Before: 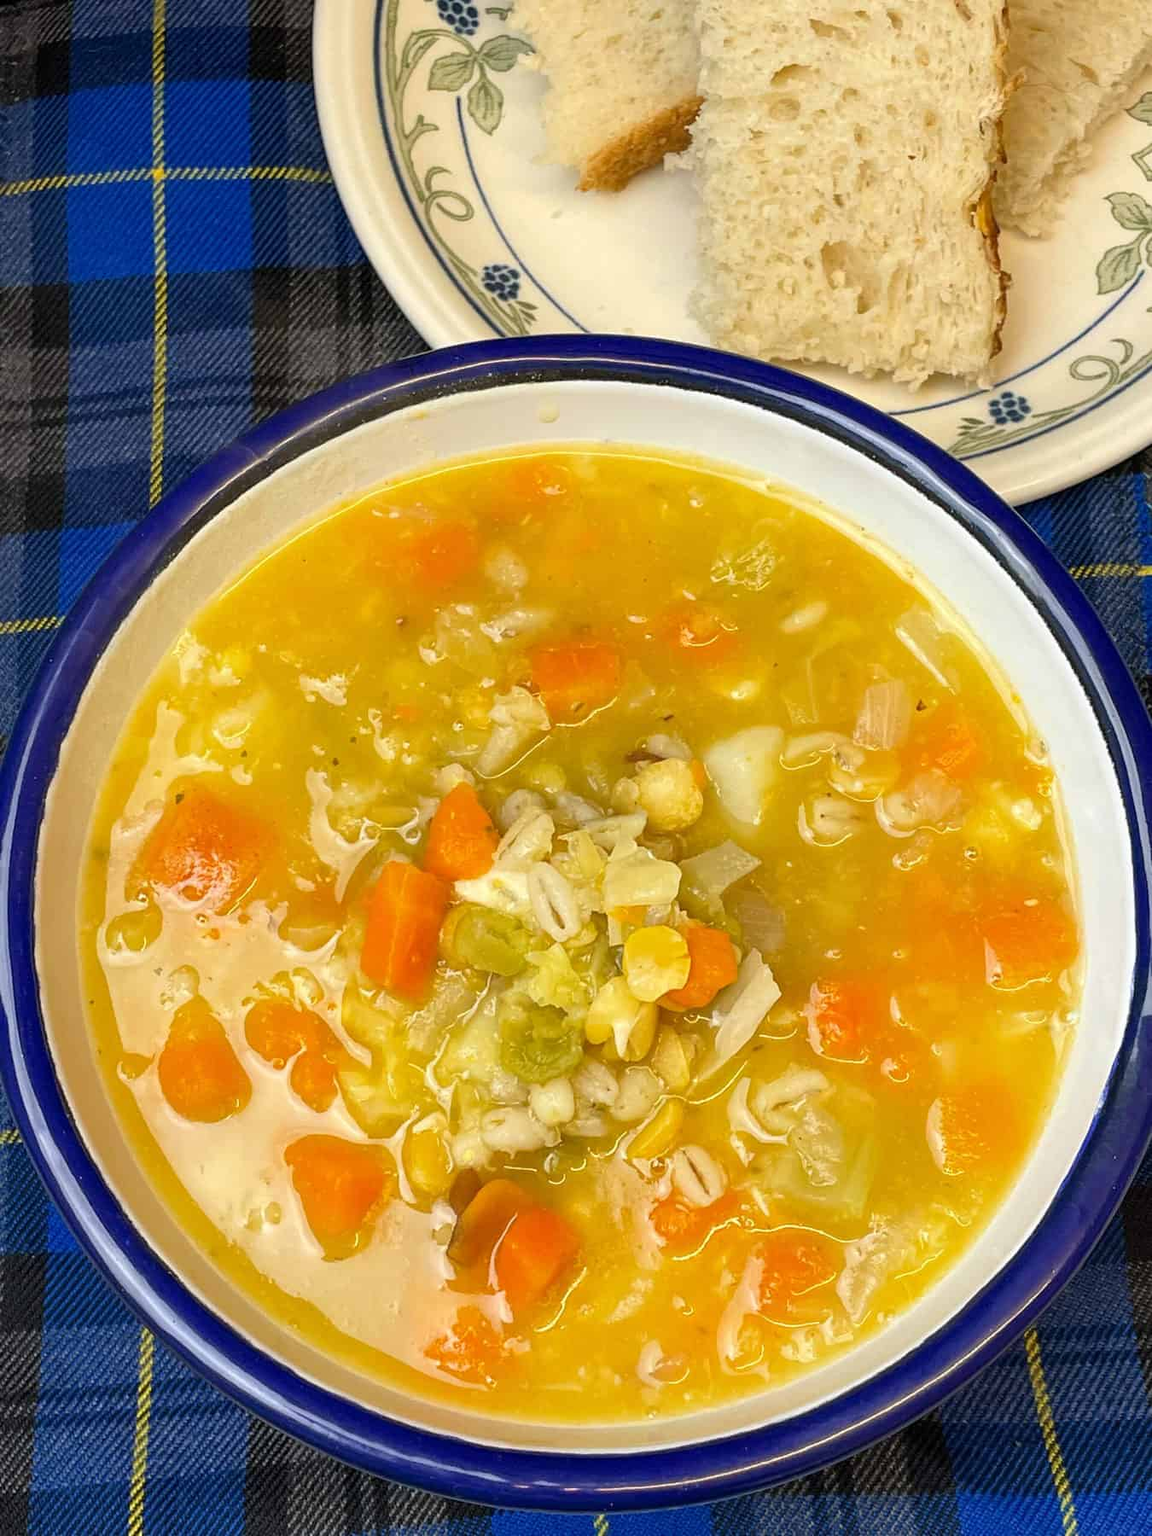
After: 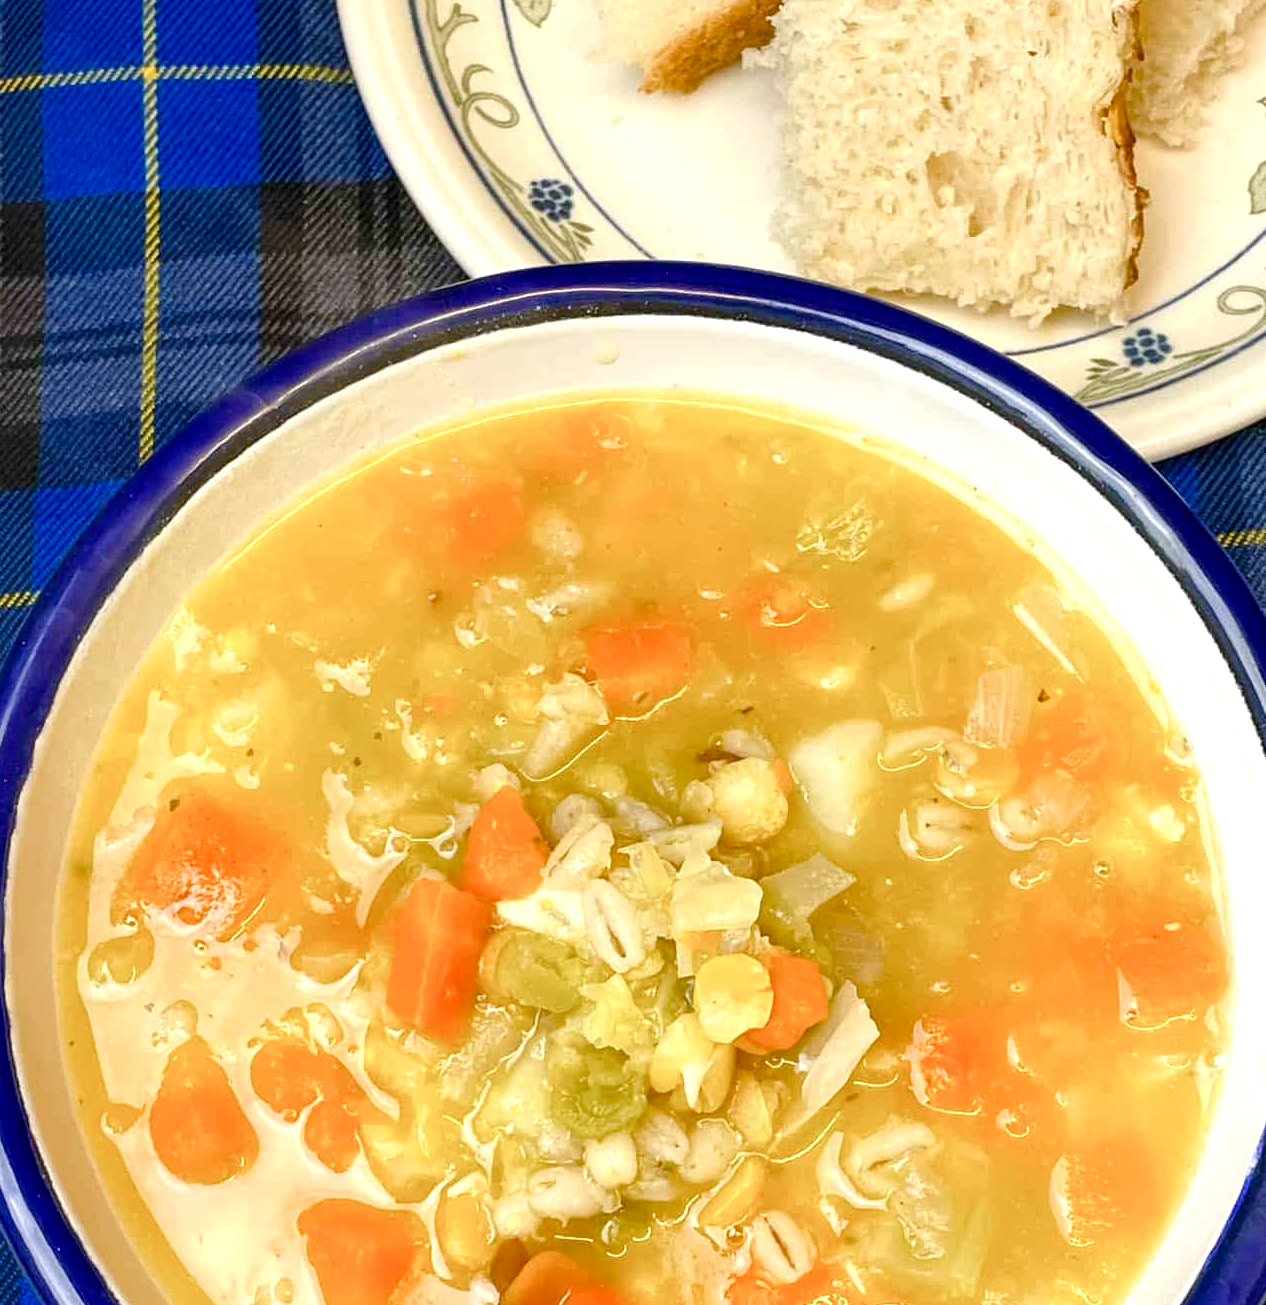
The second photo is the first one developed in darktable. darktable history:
crop: left 2.737%, top 7.287%, right 3.421%, bottom 20.179%
color balance rgb: perceptual saturation grading › global saturation 20%, perceptual saturation grading › highlights -50%, perceptual saturation grading › shadows 30%, perceptual brilliance grading › global brilliance 10%, perceptual brilliance grading › shadows 15%
